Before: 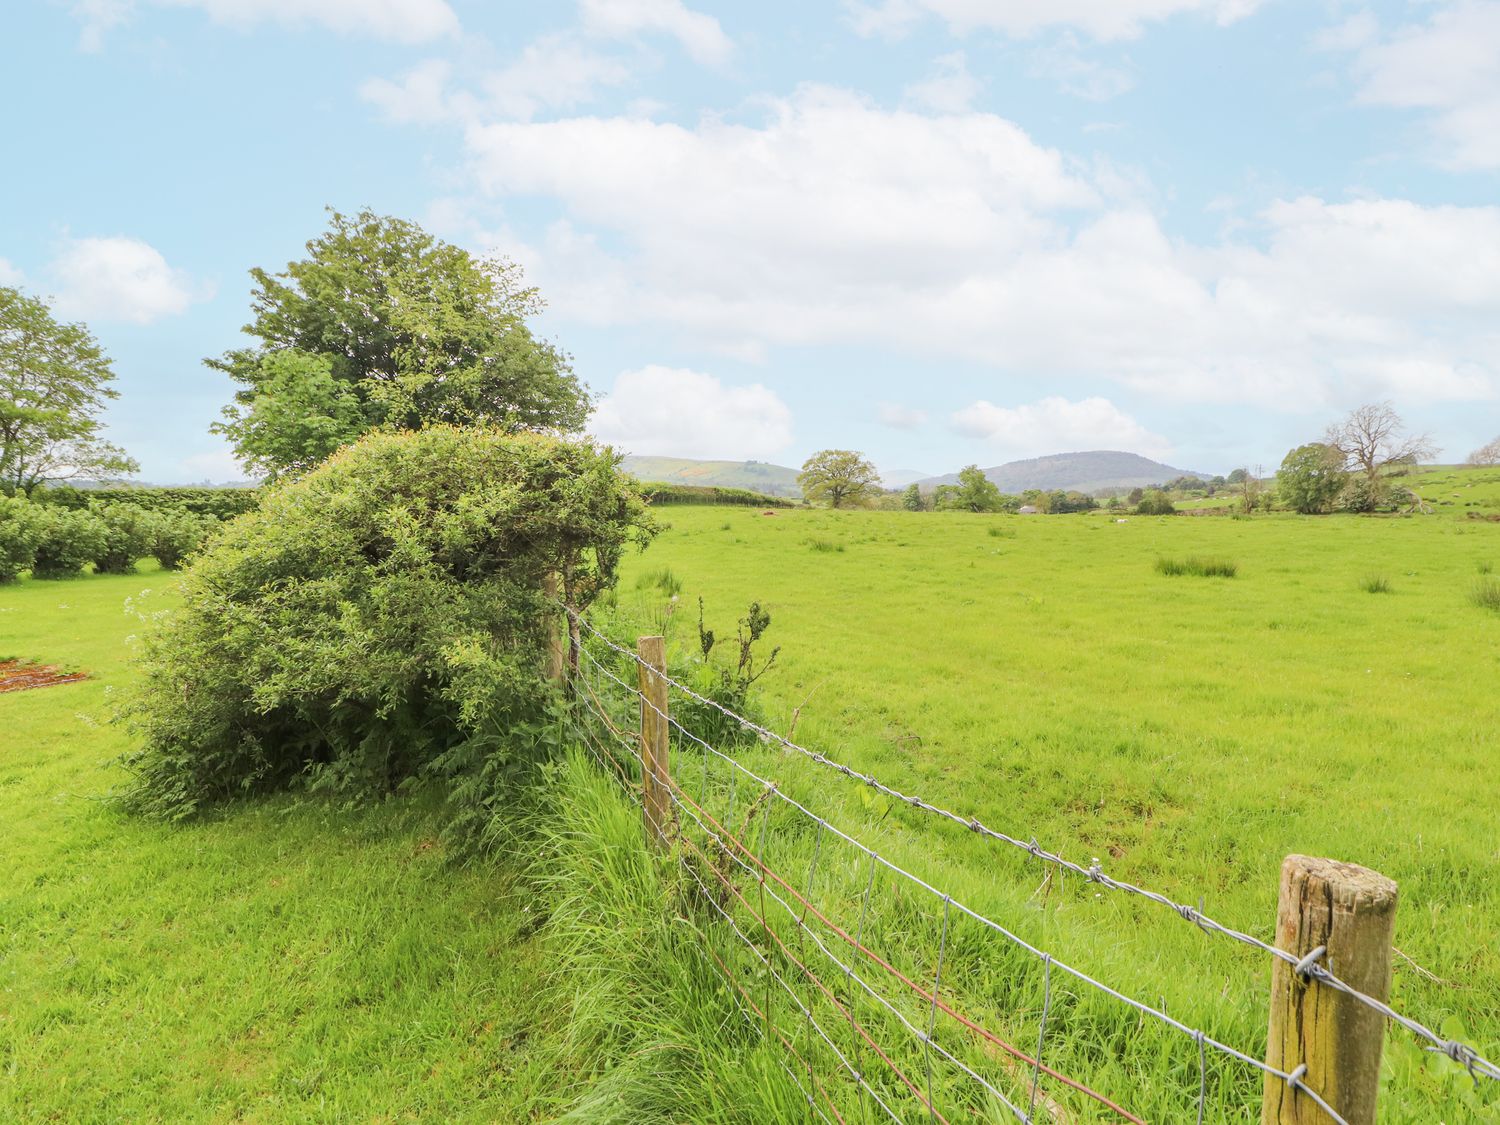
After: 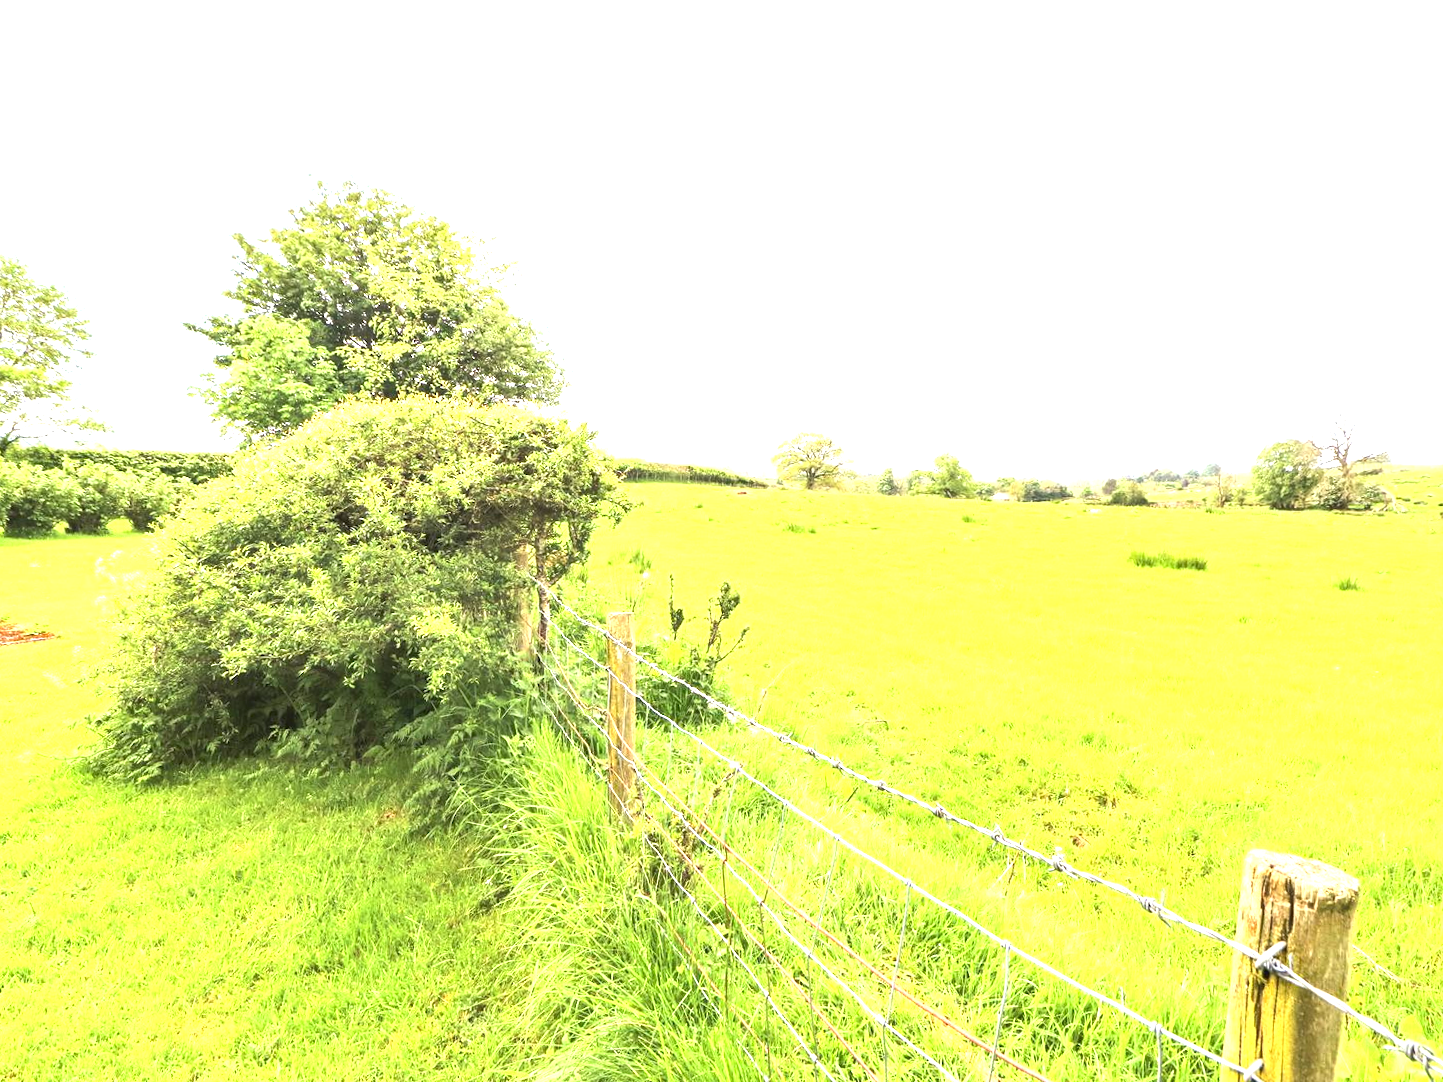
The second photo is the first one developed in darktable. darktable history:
shadows and highlights: shadows 20.55, highlights -20.99, soften with gaussian
crop and rotate: angle -1.69°
tone equalizer: on, module defaults
exposure: black level correction 0, exposure 1.6 EV, compensate exposure bias true, compensate highlight preservation false
